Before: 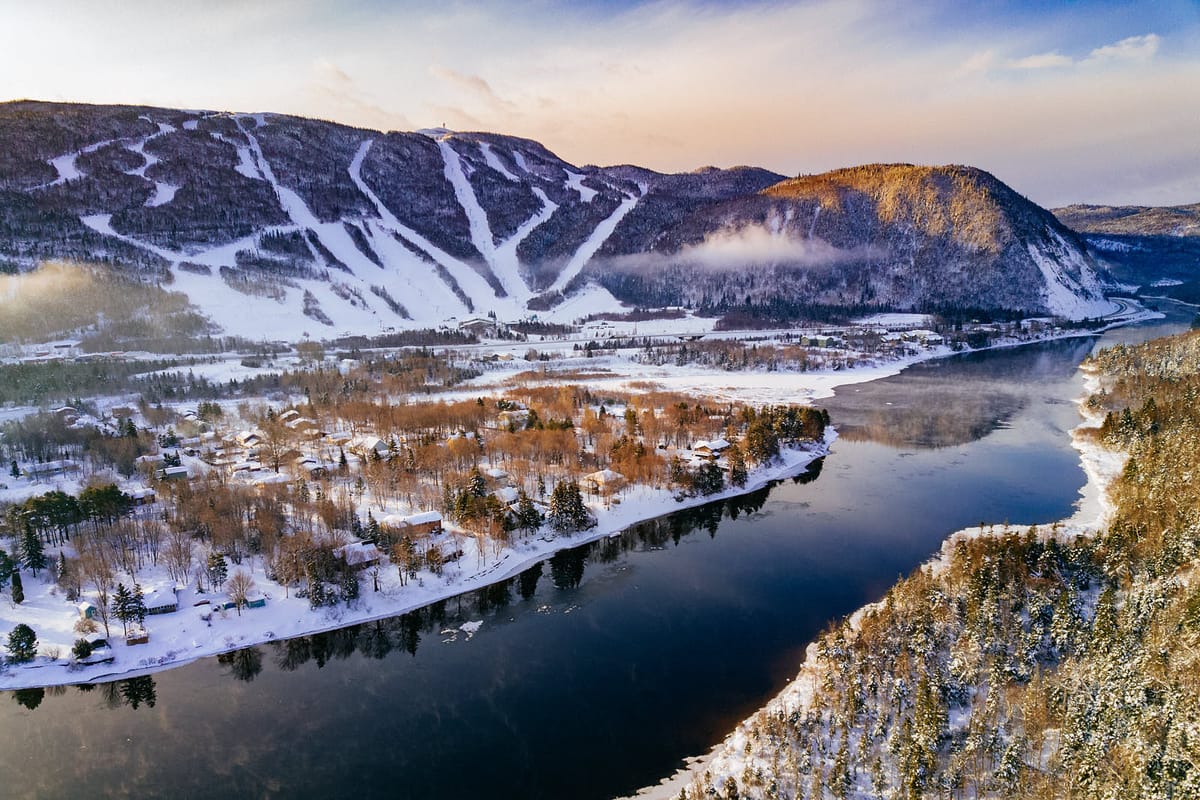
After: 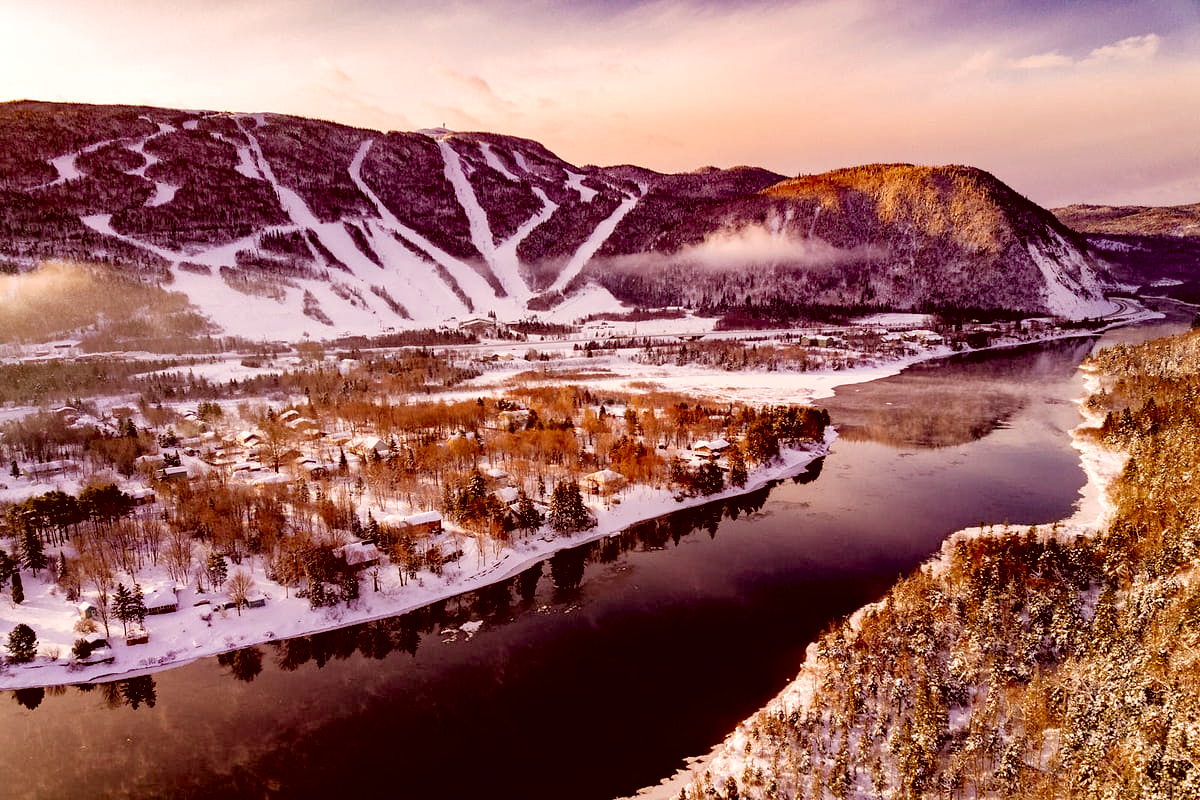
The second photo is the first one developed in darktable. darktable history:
exposure: black level correction 0.025, exposure 0.182 EV, compensate highlight preservation false
color correction: highlights a* 9.03, highlights b* 8.71, shadows a* 40, shadows b* 40, saturation 0.8
